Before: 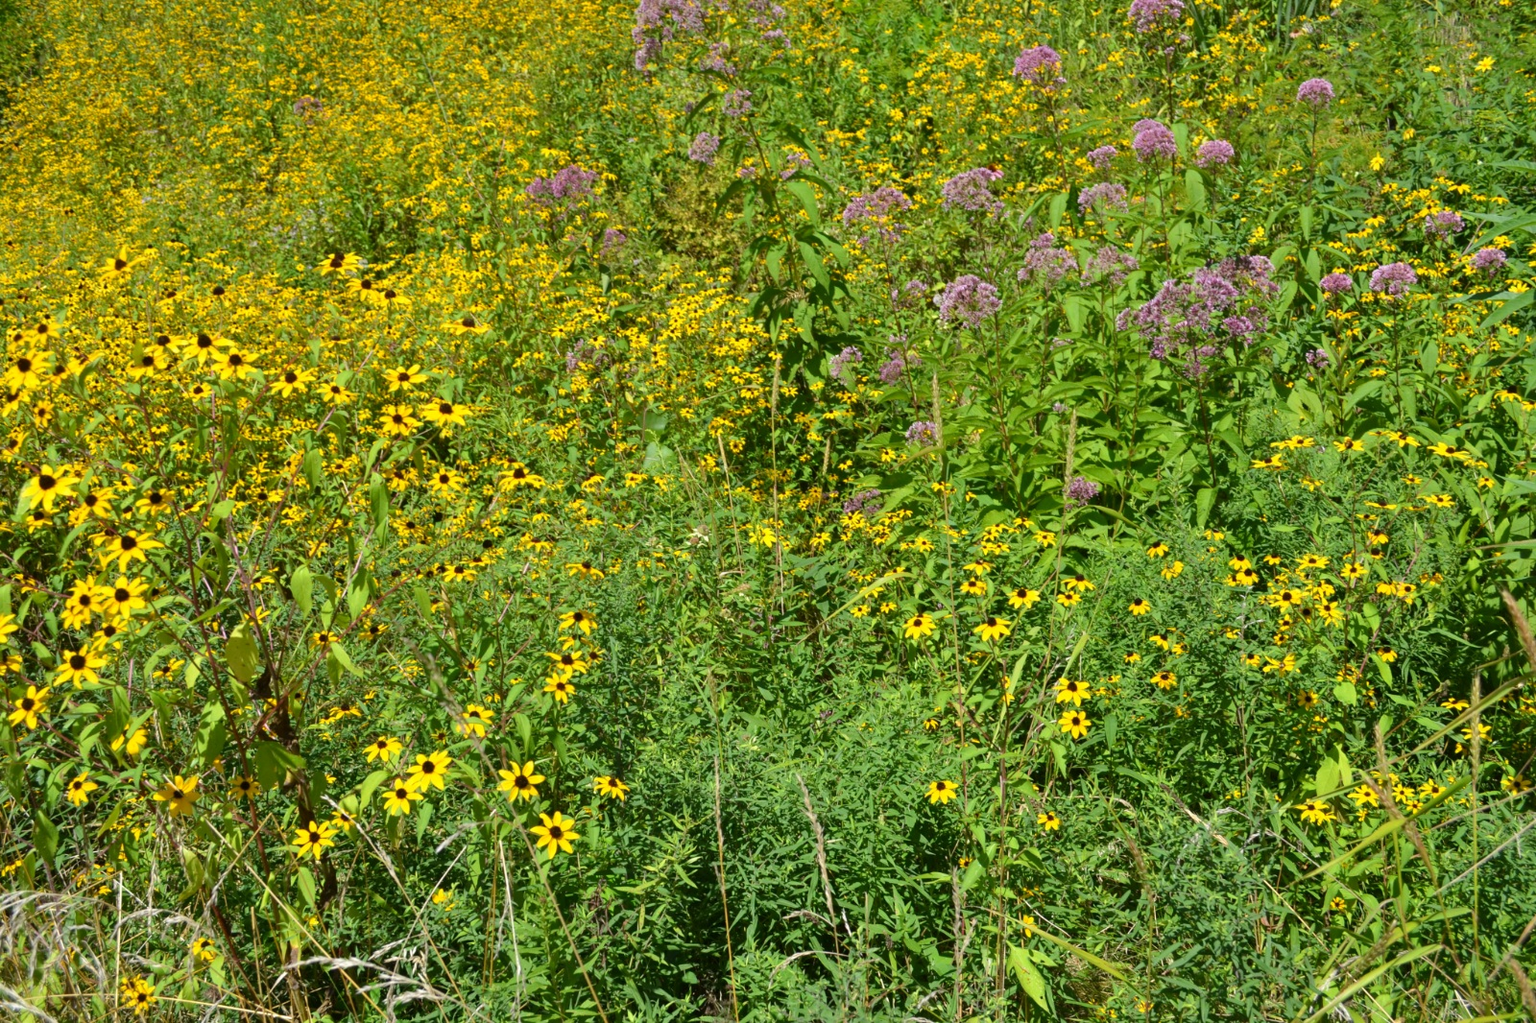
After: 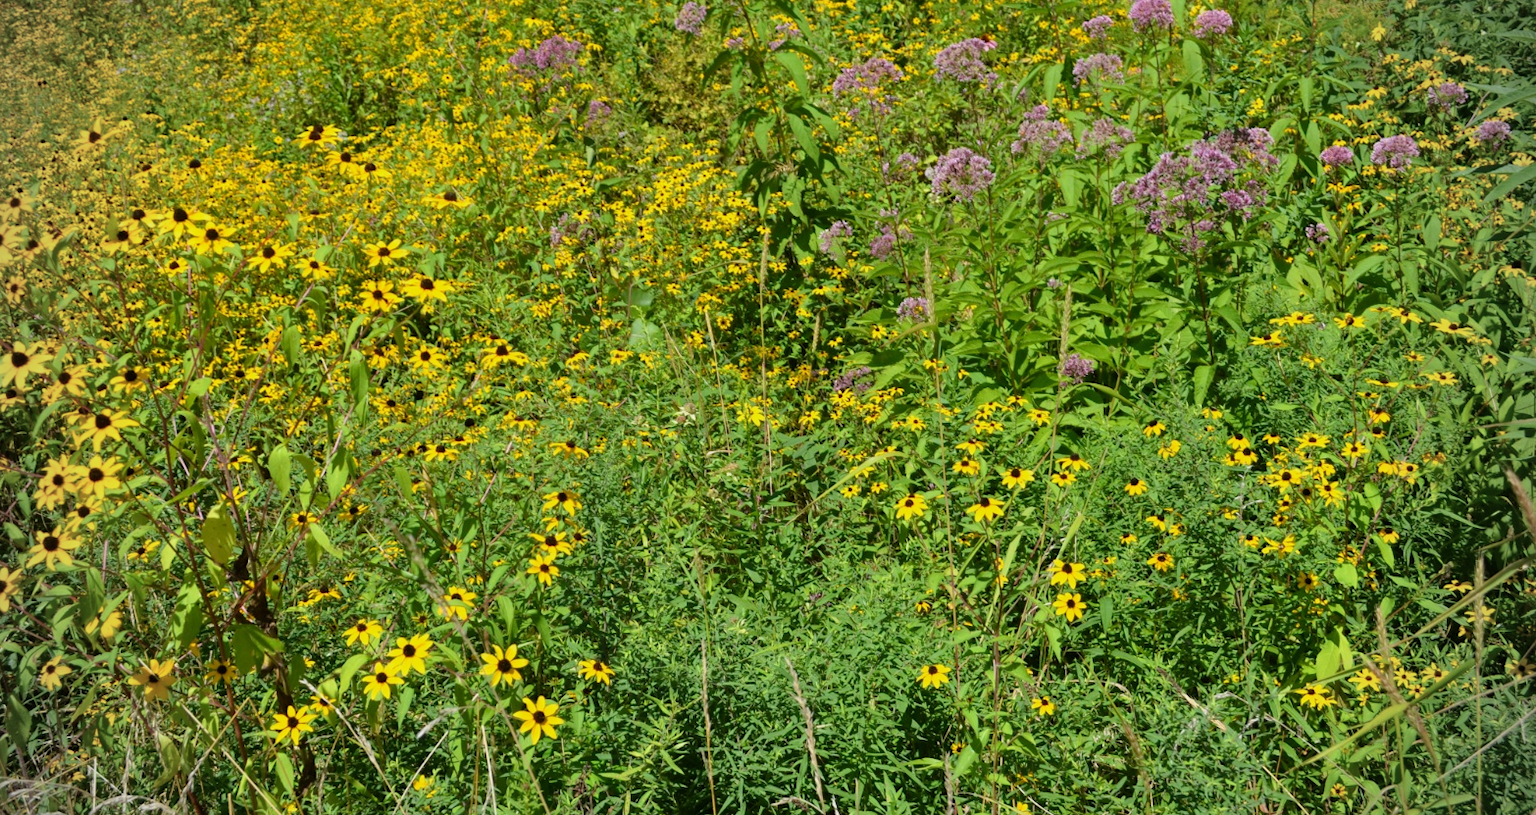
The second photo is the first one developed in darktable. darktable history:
vignetting: unbound false
filmic rgb: black relative exposure -11.35 EV, white relative exposure 3.22 EV, hardness 6.76, color science v6 (2022)
crop and rotate: left 1.814%, top 12.818%, right 0.25%, bottom 9.225%
